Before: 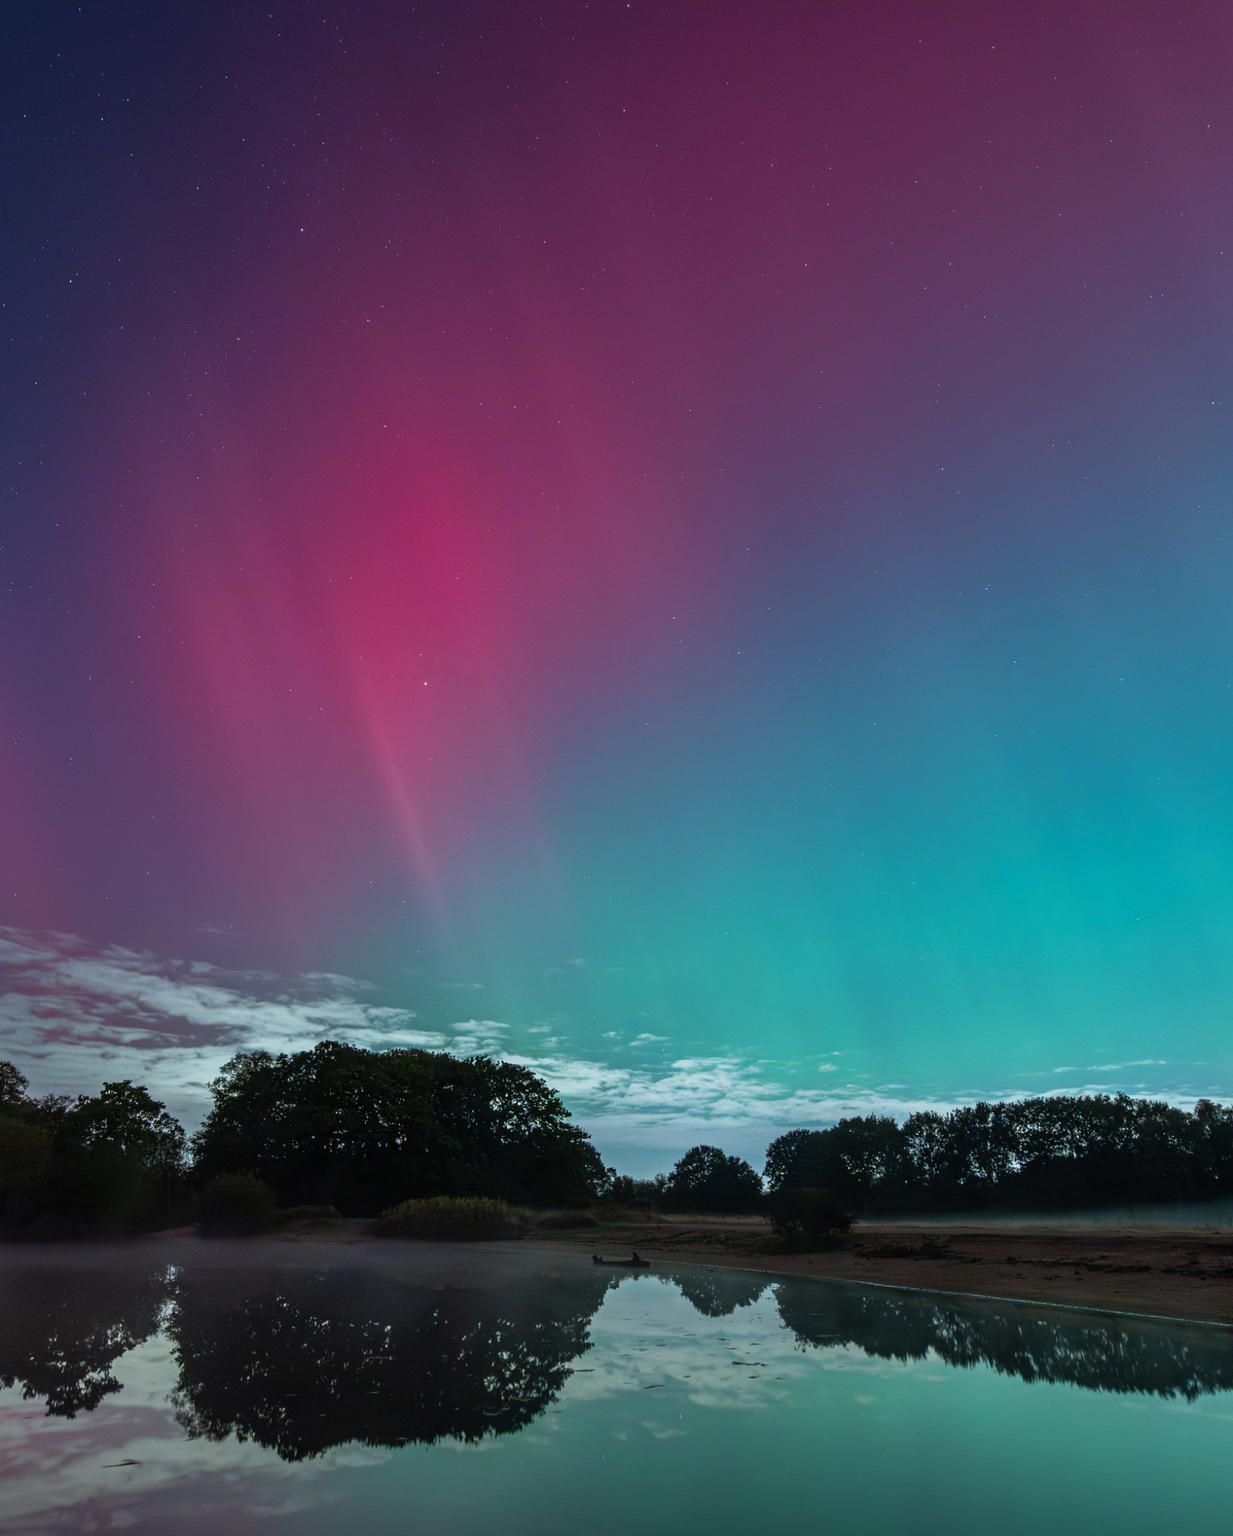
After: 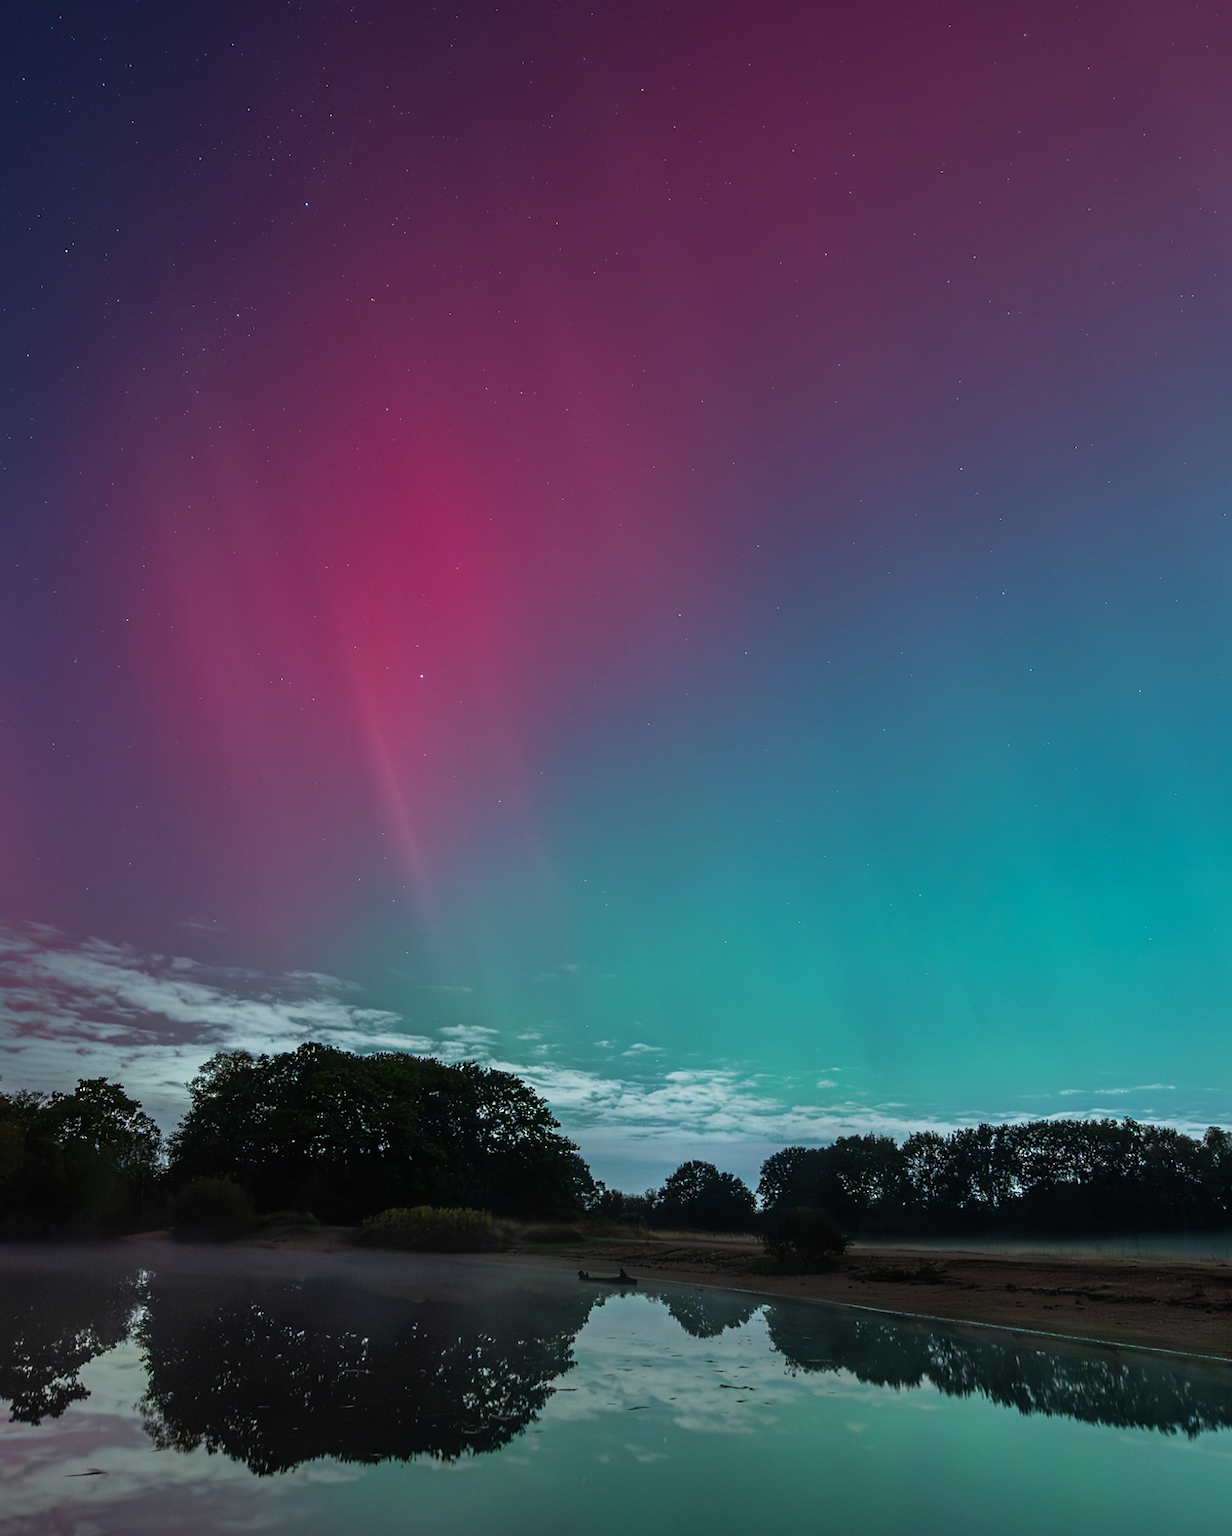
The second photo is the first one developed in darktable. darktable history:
sharpen: radius 1.612, amount 0.359, threshold 1.406
crop and rotate: angle -1.52°
base curve: curves: ch0 [(0, 0) (0.74, 0.67) (1, 1)]
exposure: compensate highlight preservation false
